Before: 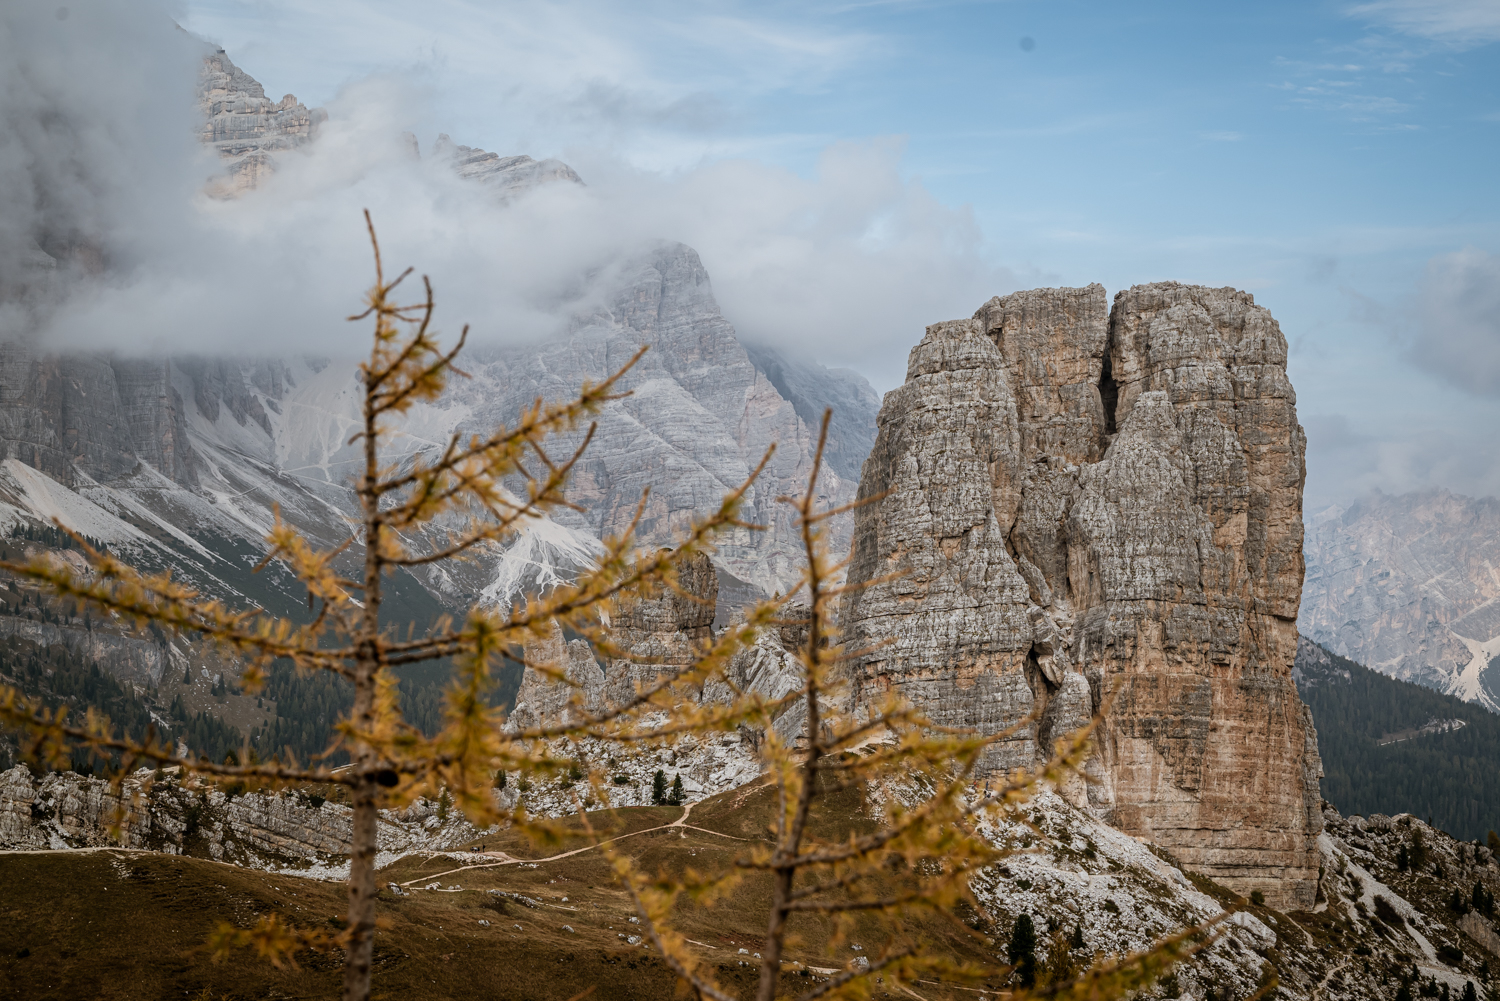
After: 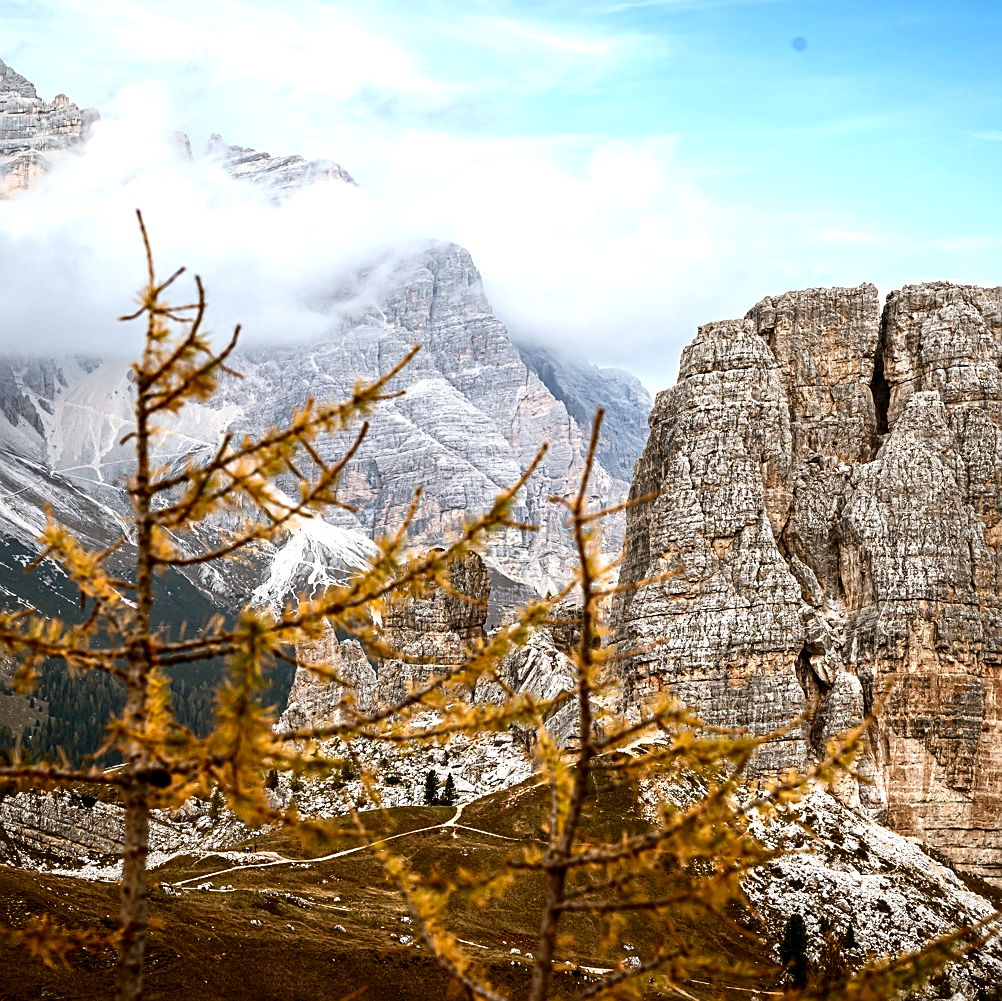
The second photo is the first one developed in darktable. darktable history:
crop and rotate: left 15.303%, right 17.854%
contrast brightness saturation: contrast 0.135, brightness -0.22, saturation 0.14
sharpen: on, module defaults
exposure: exposure 1.001 EV, compensate highlight preservation false
haze removal: compatibility mode true, adaptive false
